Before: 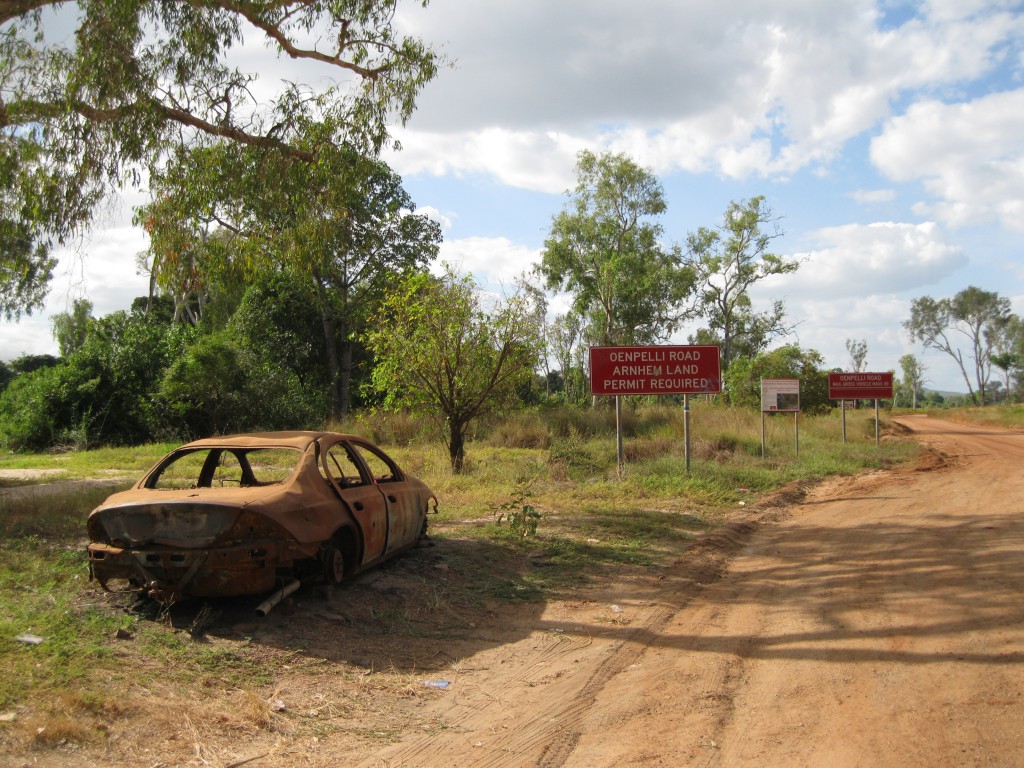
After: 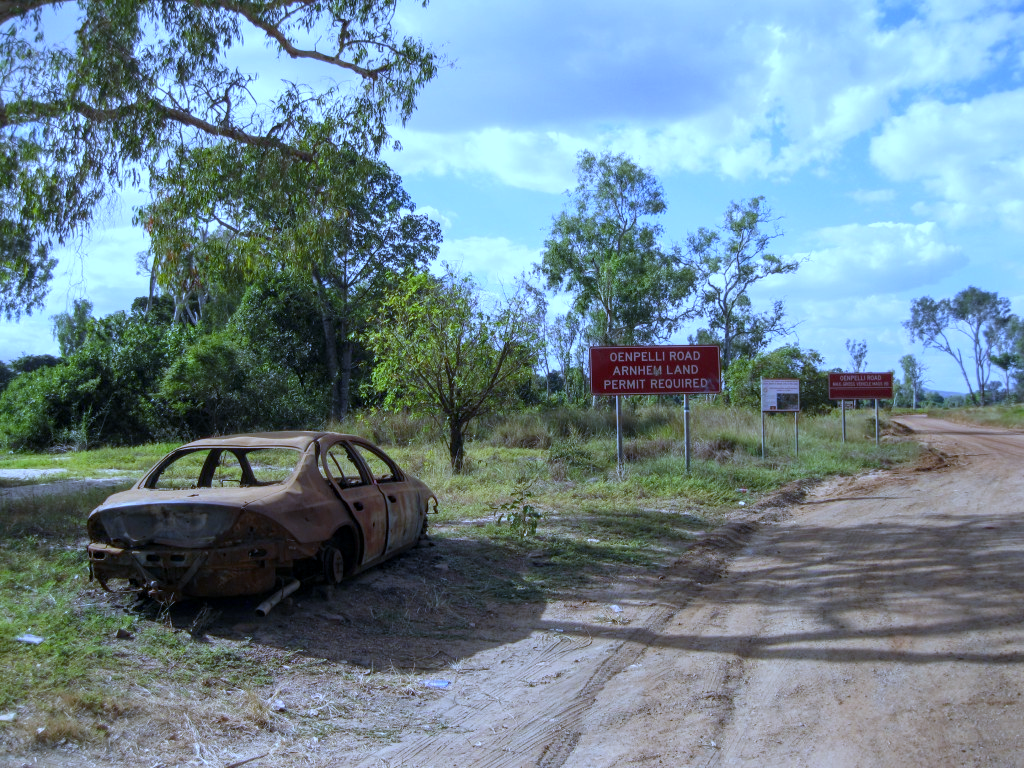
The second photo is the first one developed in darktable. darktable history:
local contrast: on, module defaults
white balance: red 0.766, blue 1.537
